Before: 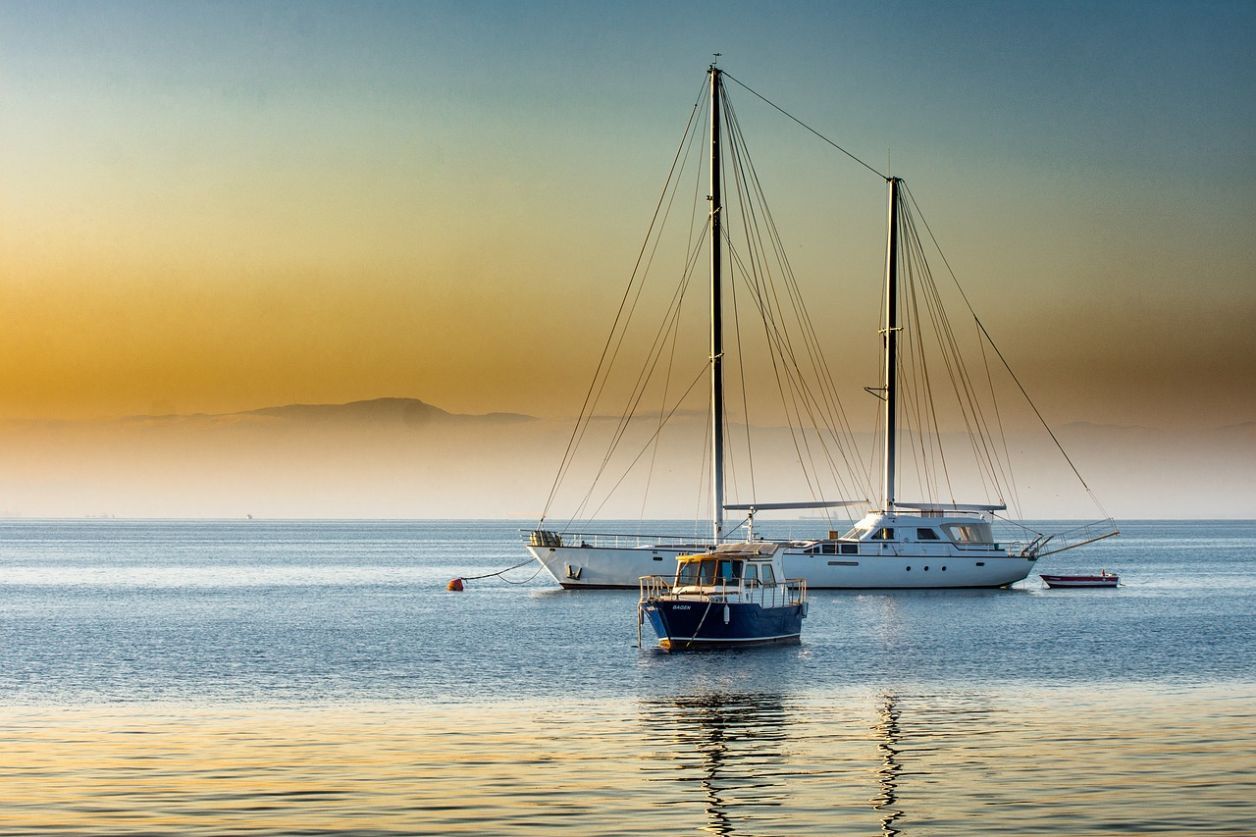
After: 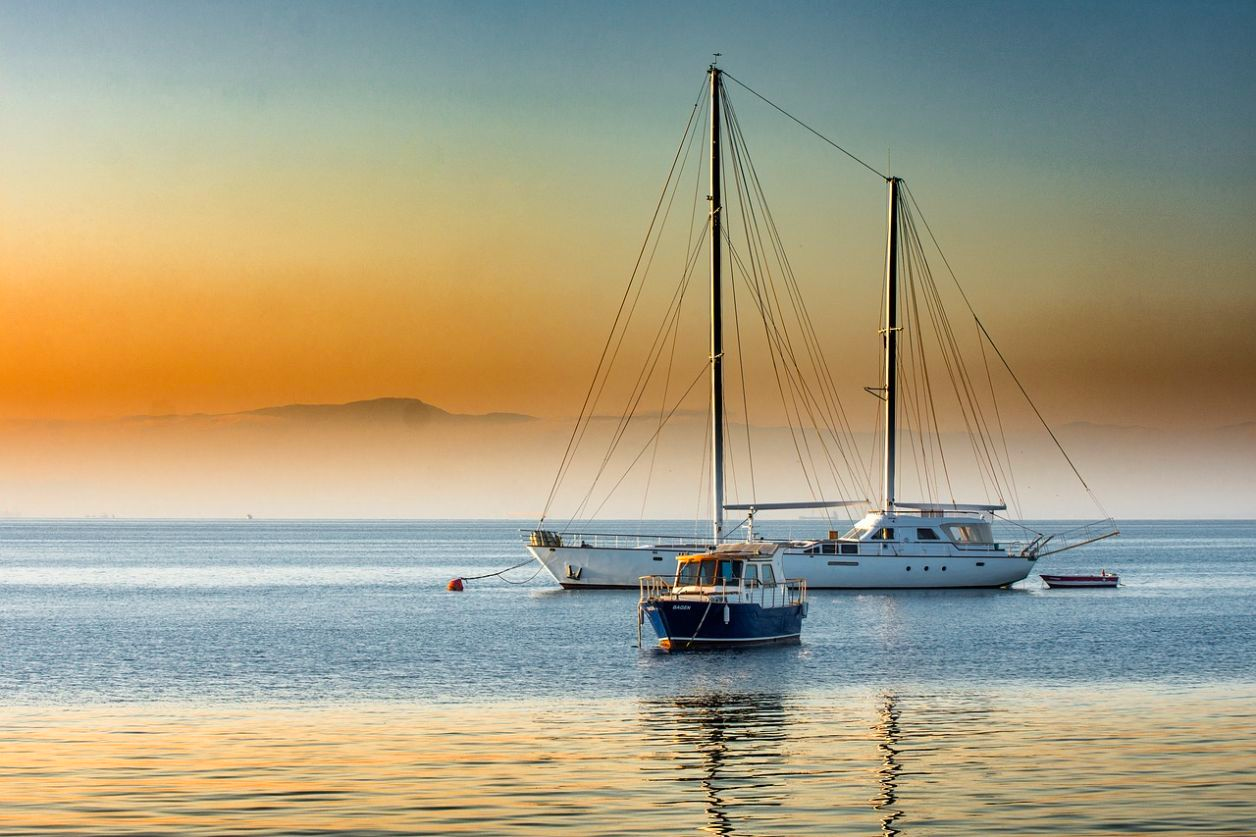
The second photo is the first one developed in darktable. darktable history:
color zones: curves: ch1 [(0.24, 0.629) (0.75, 0.5)]; ch2 [(0.255, 0.454) (0.745, 0.491)]
tone equalizer: edges refinement/feathering 500, mask exposure compensation -1.57 EV, preserve details no
